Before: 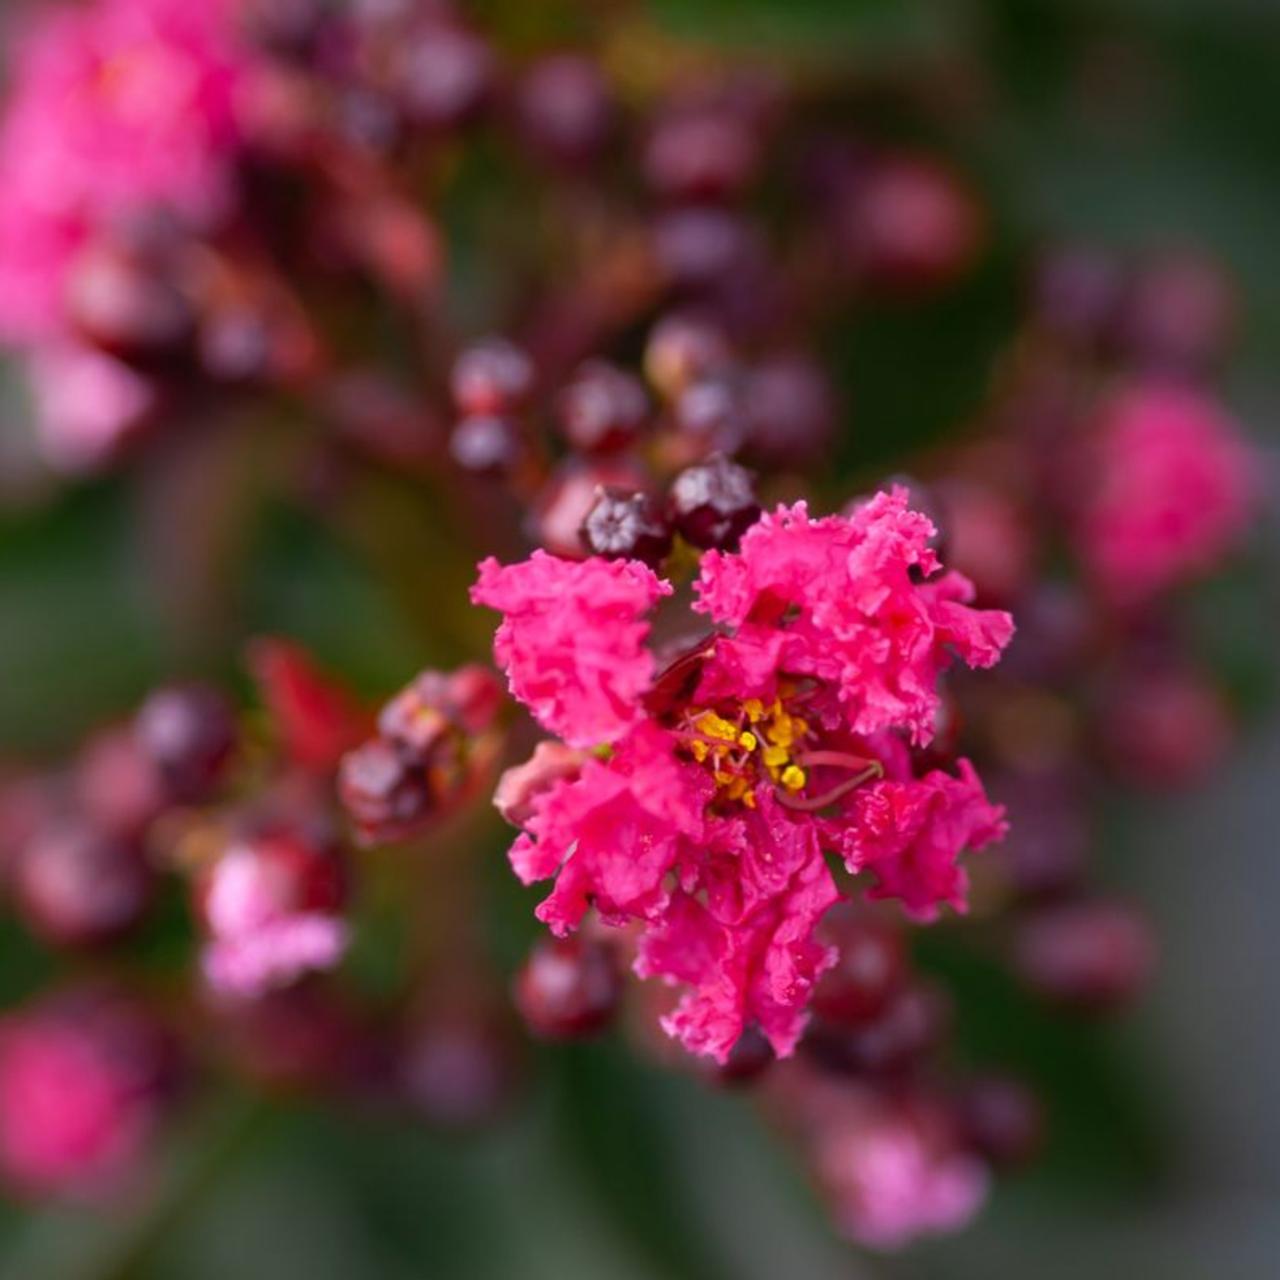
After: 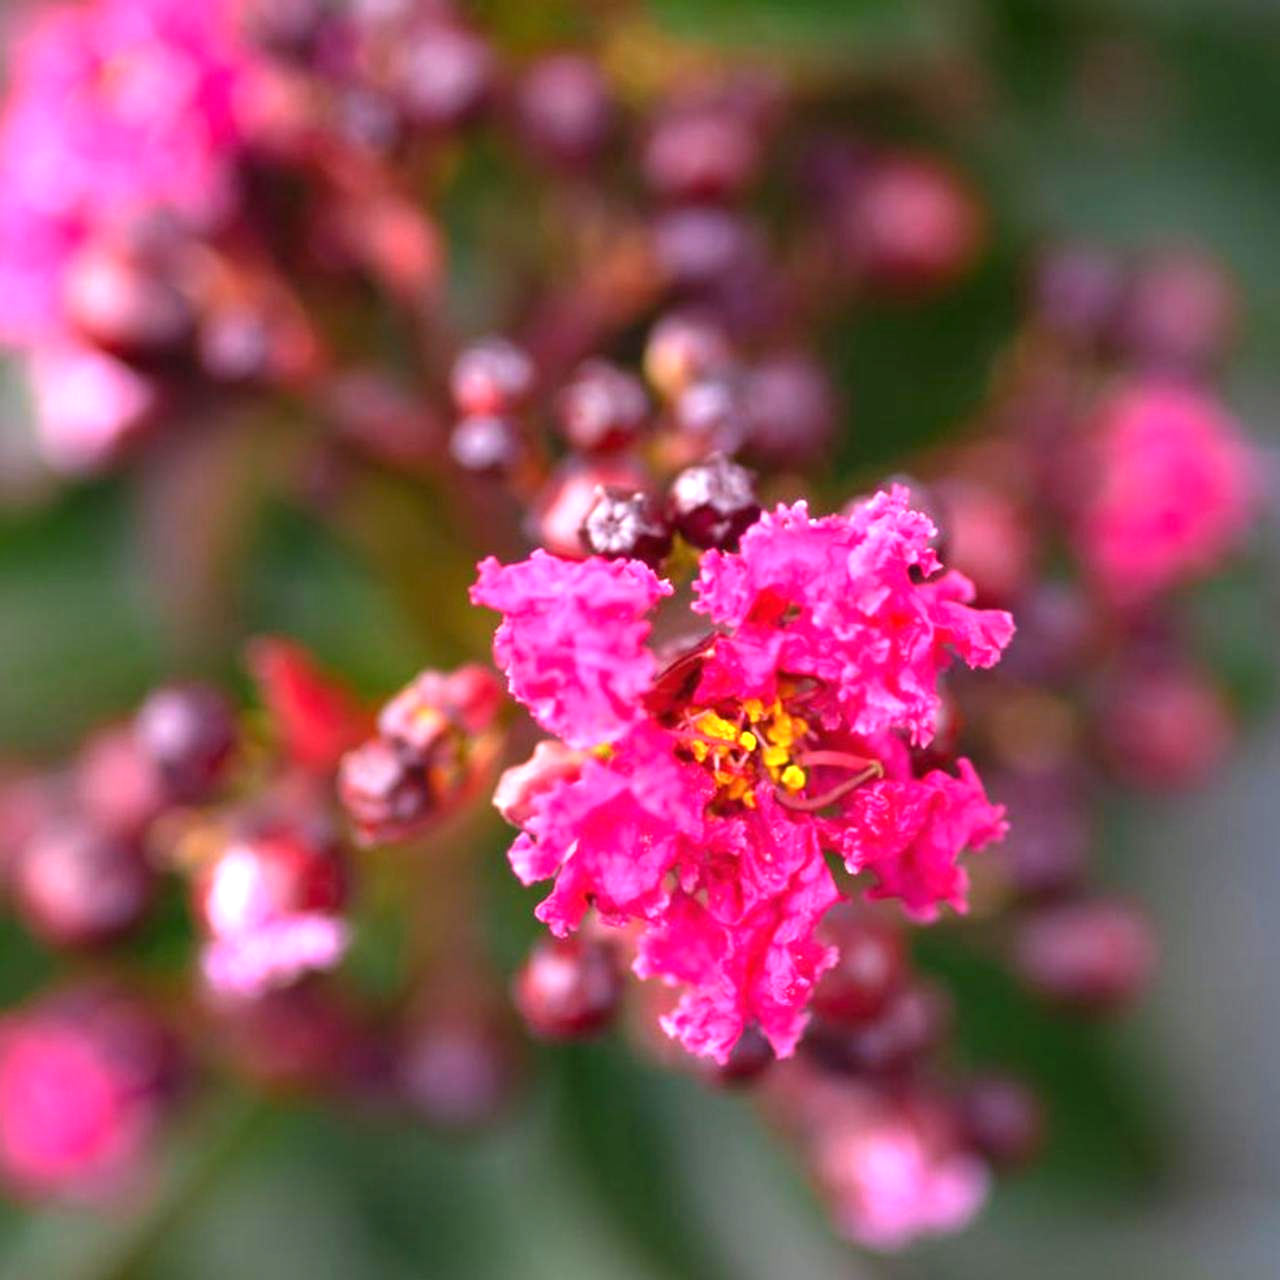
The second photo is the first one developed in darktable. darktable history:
exposure: black level correction 0, exposure 1.2 EV, compensate exposure bias true, compensate highlight preservation false
